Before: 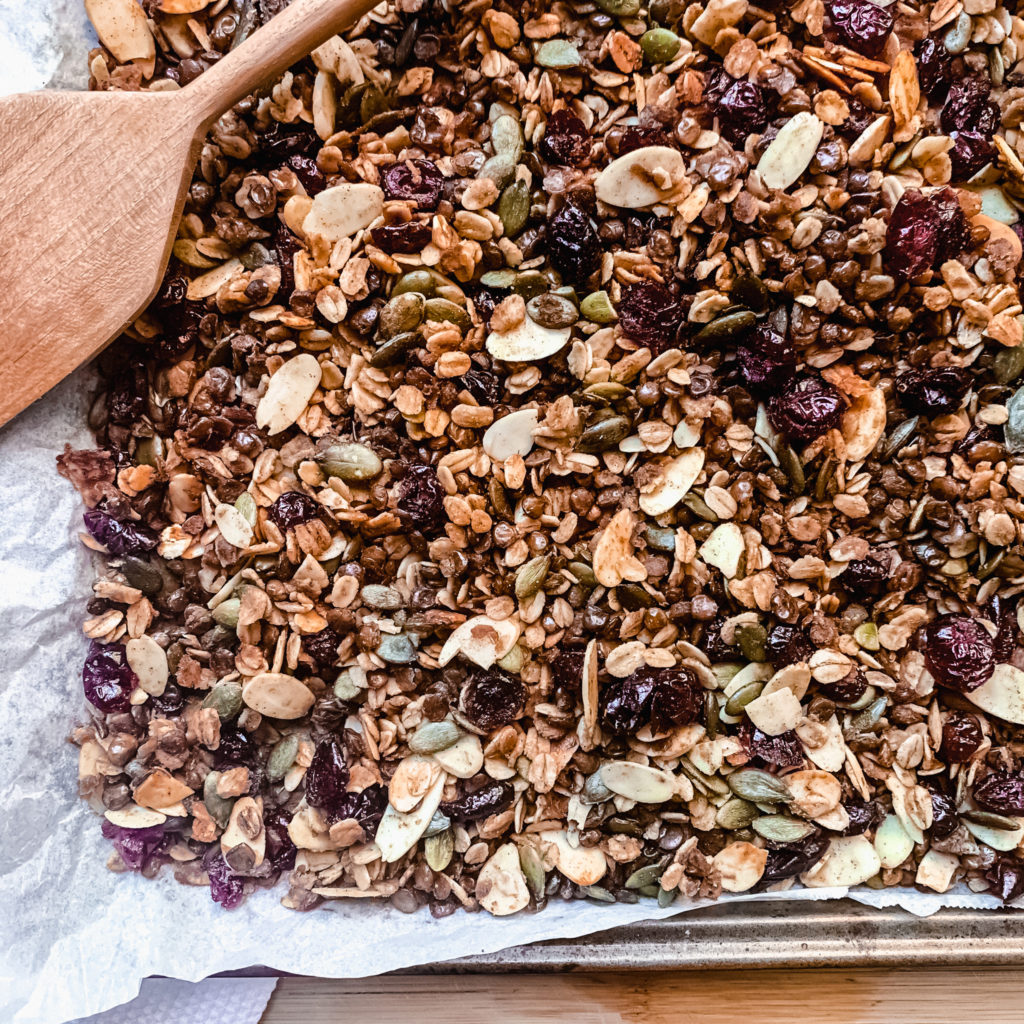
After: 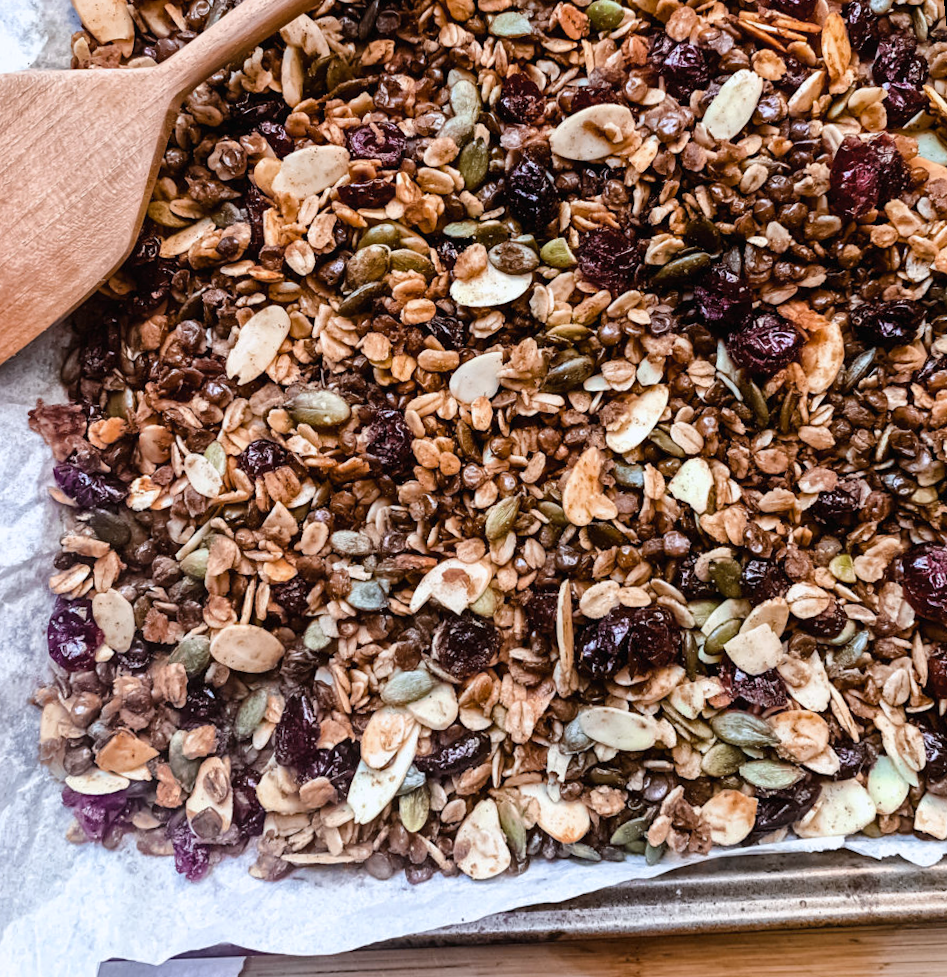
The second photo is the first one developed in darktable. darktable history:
white balance: red 0.983, blue 1.036
rotate and perspective: rotation -1.68°, lens shift (vertical) -0.146, crop left 0.049, crop right 0.912, crop top 0.032, crop bottom 0.96
